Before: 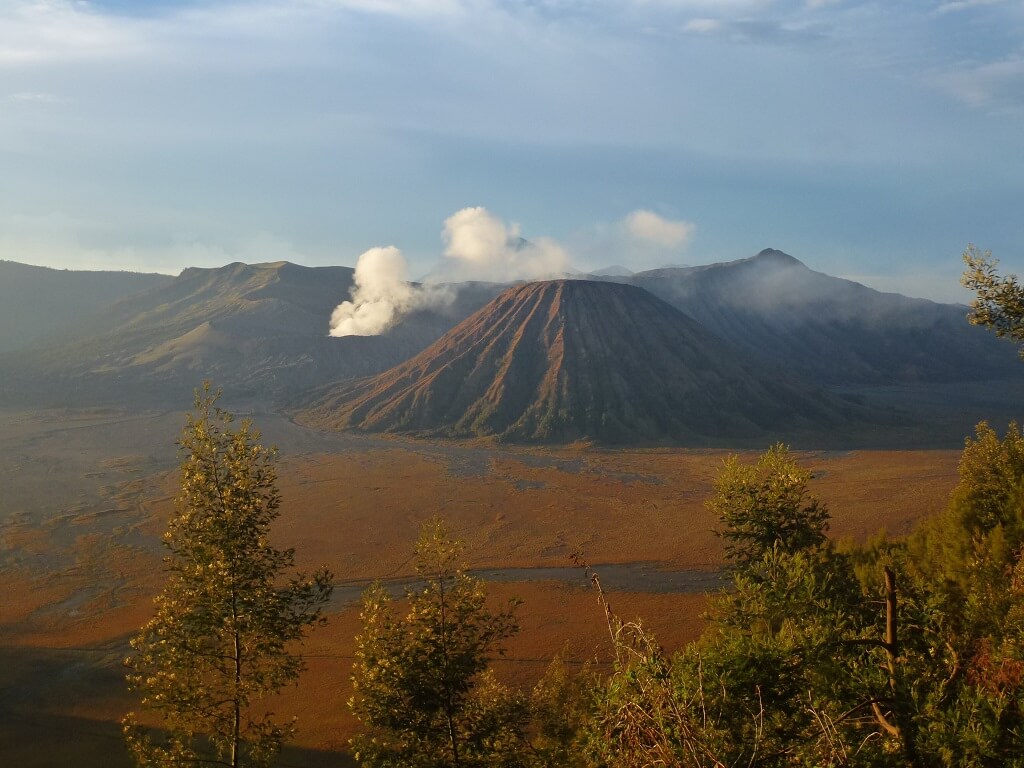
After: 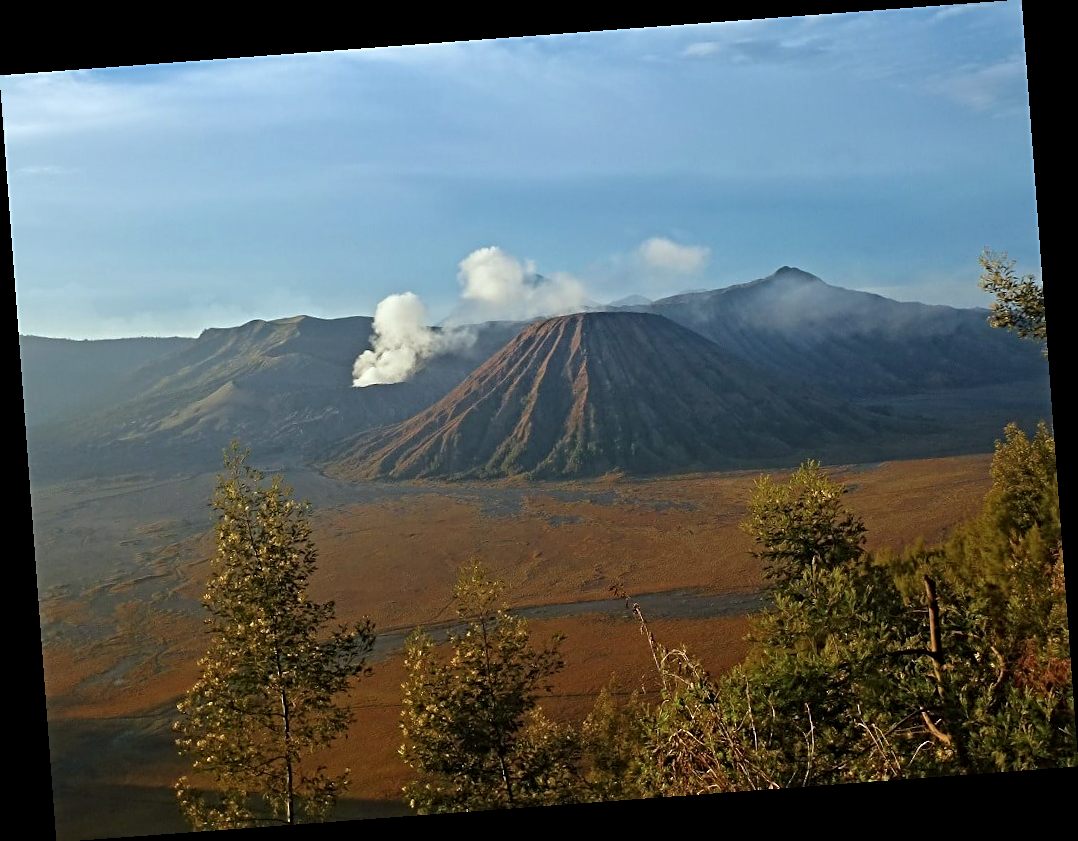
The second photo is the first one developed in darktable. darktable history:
sharpen: on, module defaults
color calibration: illuminant Planckian (black body), x 0.368, y 0.361, temperature 4275.92 K
contrast equalizer: y [[0.5, 0.5, 0.501, 0.63, 0.504, 0.5], [0.5 ×6], [0.5 ×6], [0 ×6], [0 ×6]]
rotate and perspective: rotation -4.25°, automatic cropping off
